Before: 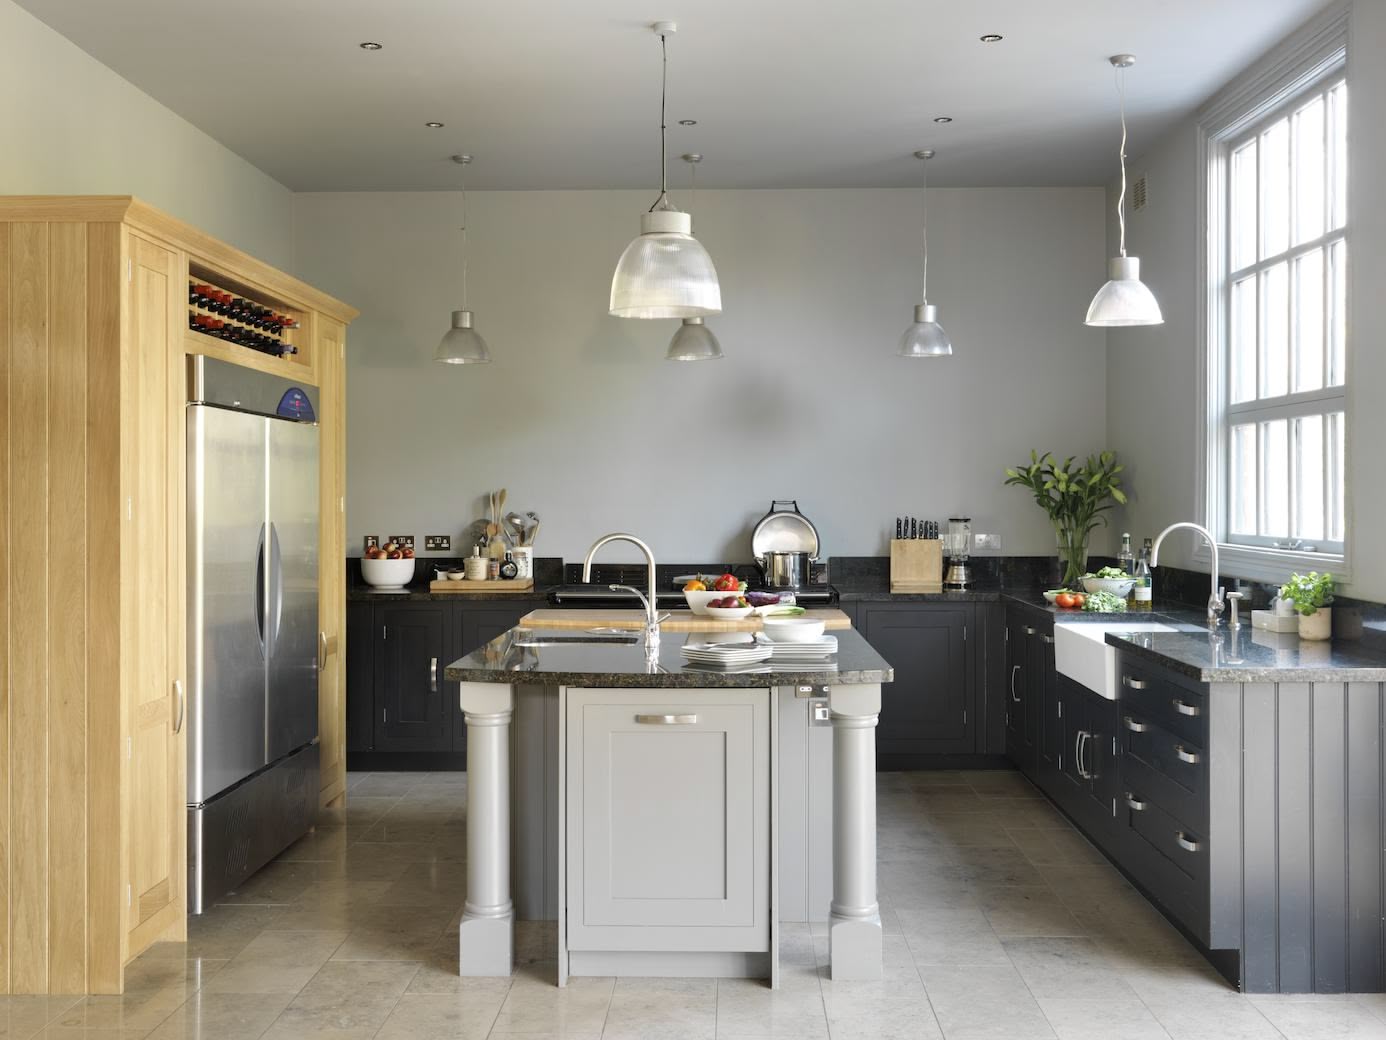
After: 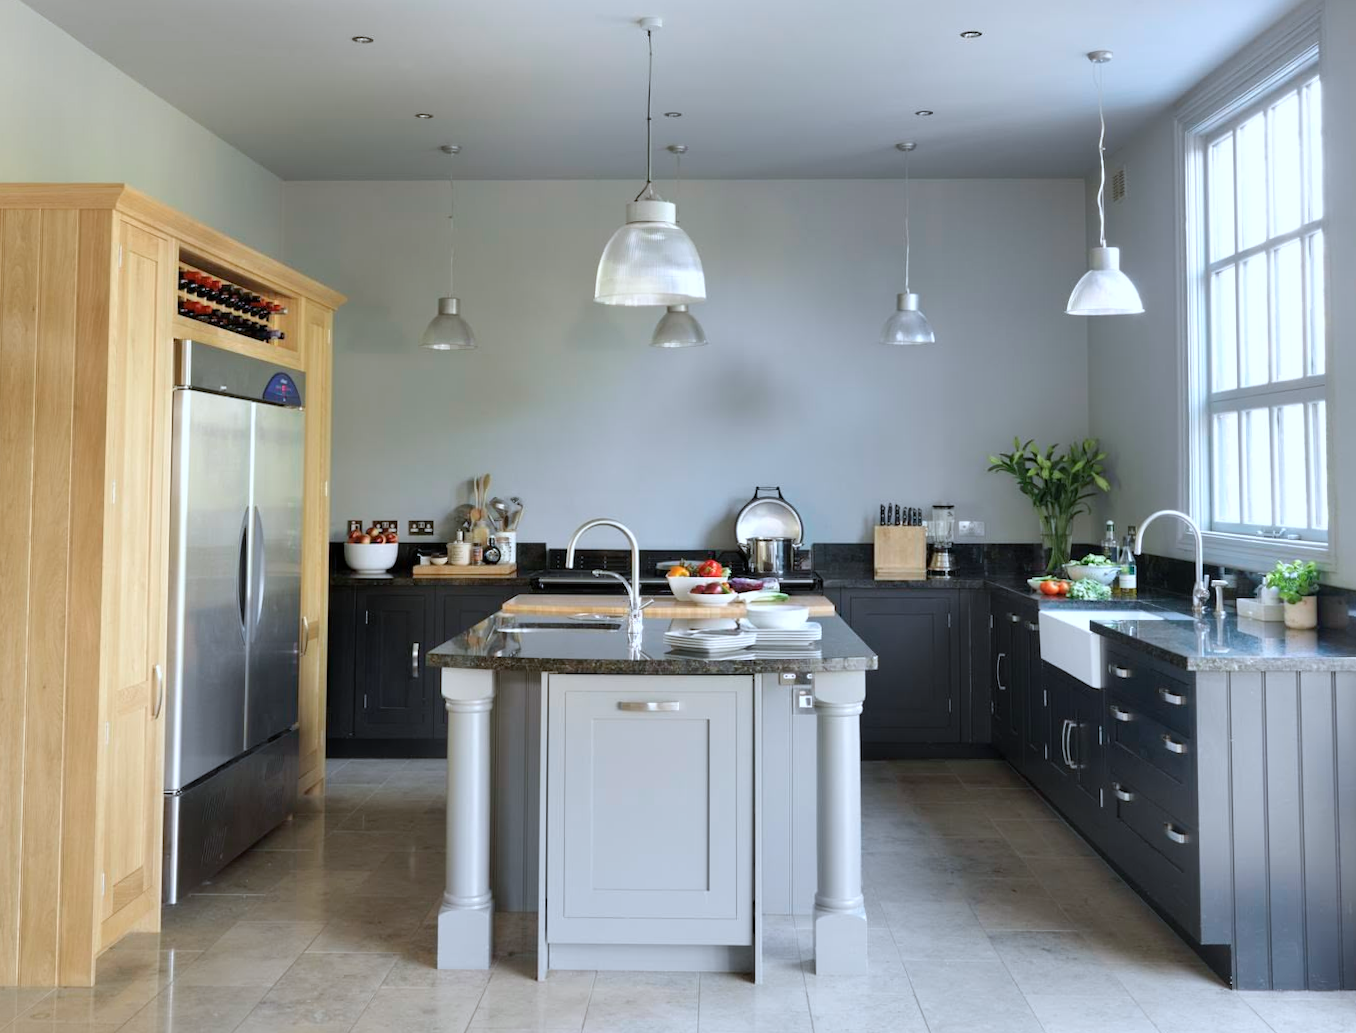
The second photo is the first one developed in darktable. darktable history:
rotate and perspective: rotation 0.226°, lens shift (vertical) -0.042, crop left 0.023, crop right 0.982, crop top 0.006, crop bottom 0.994
color calibration: x 0.37, y 0.382, temperature 4313.32 K
